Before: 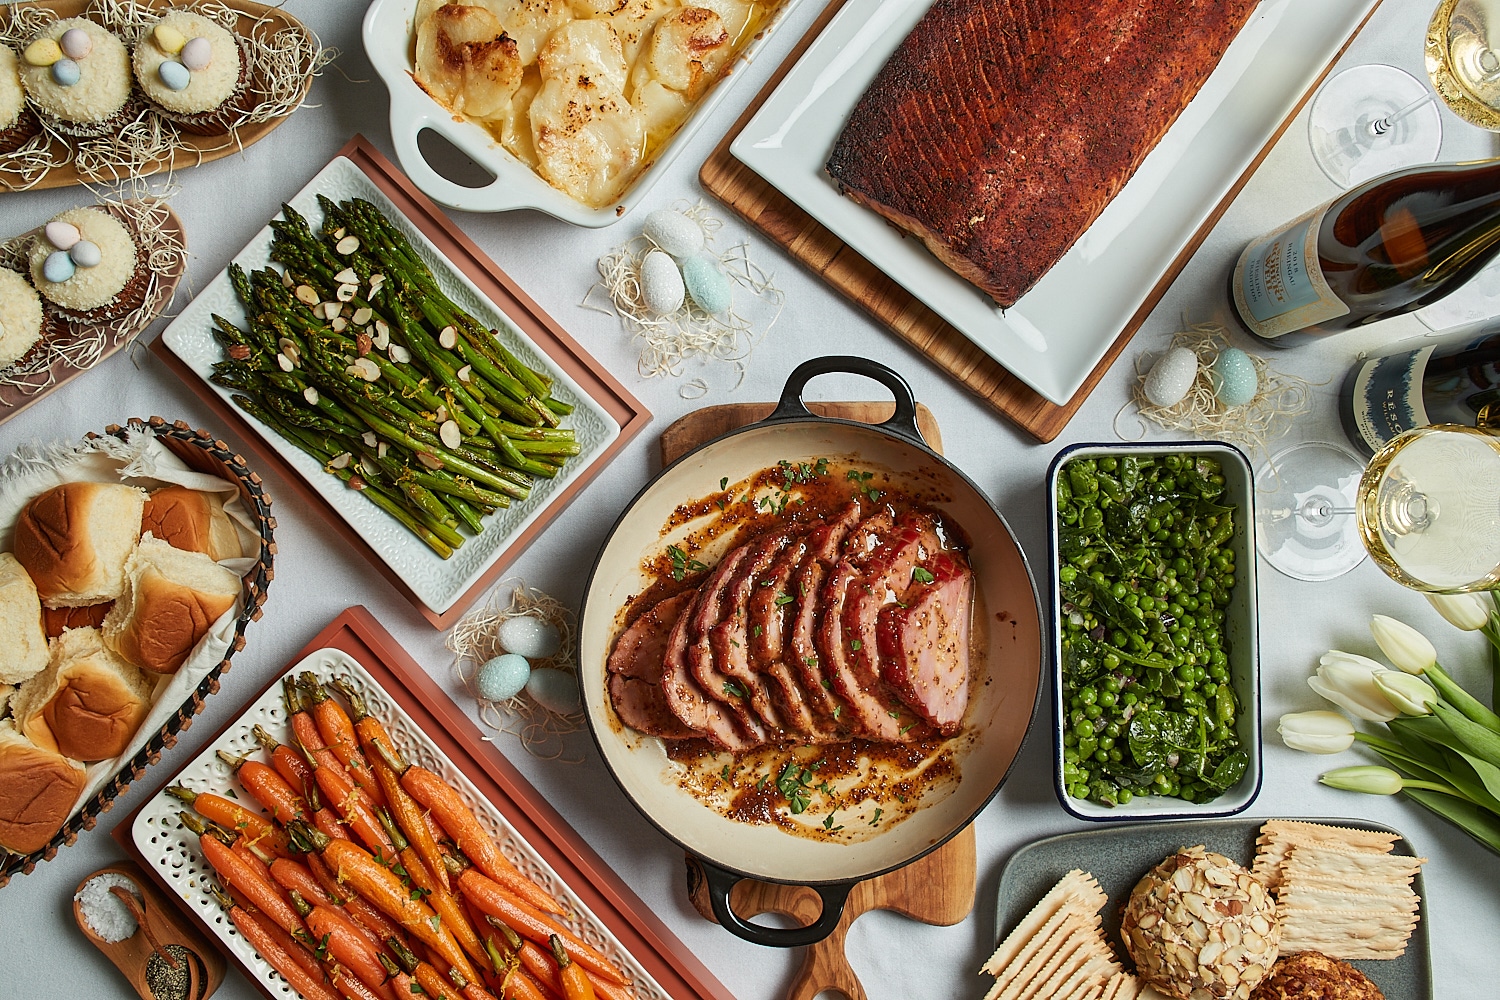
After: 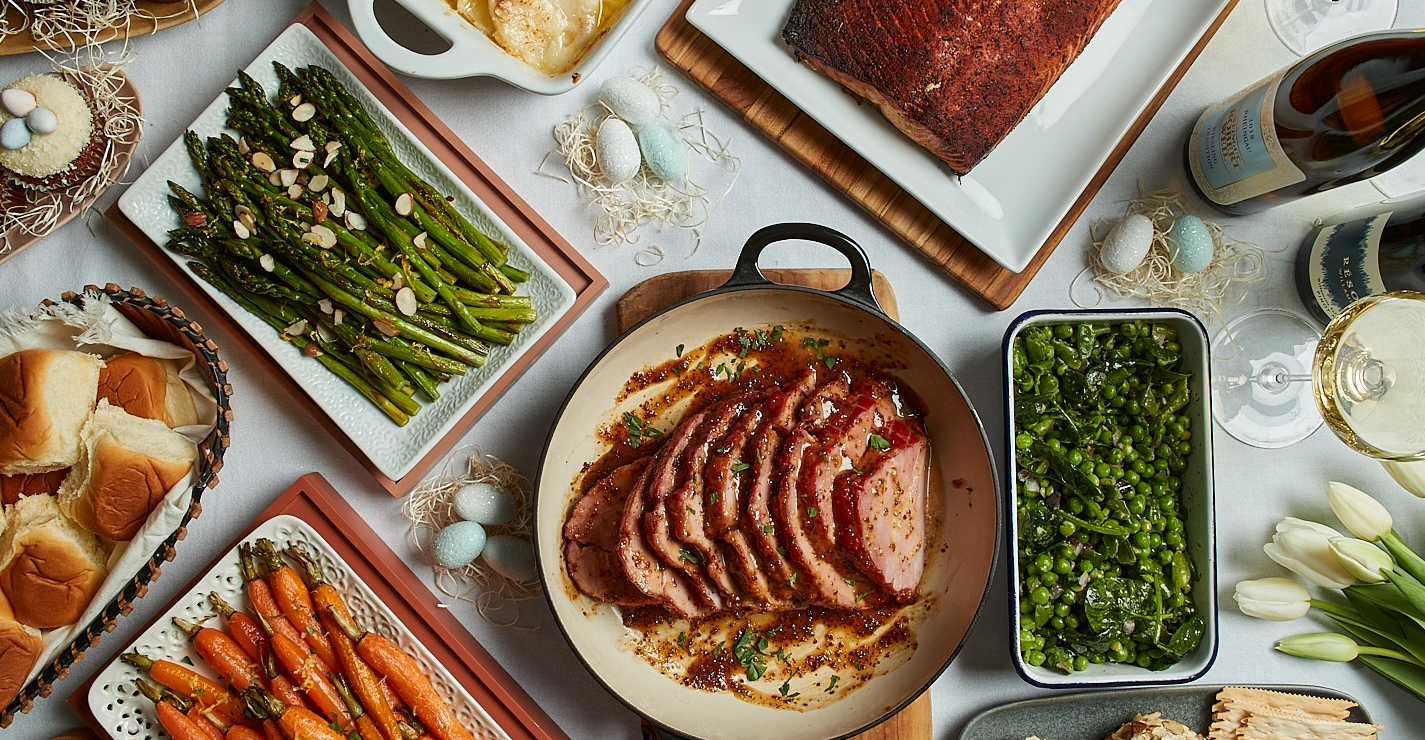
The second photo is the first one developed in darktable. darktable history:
contrast brightness saturation: contrast 0.03, brightness -0.04
crop and rotate: left 2.991%, top 13.302%, right 1.981%, bottom 12.636%
